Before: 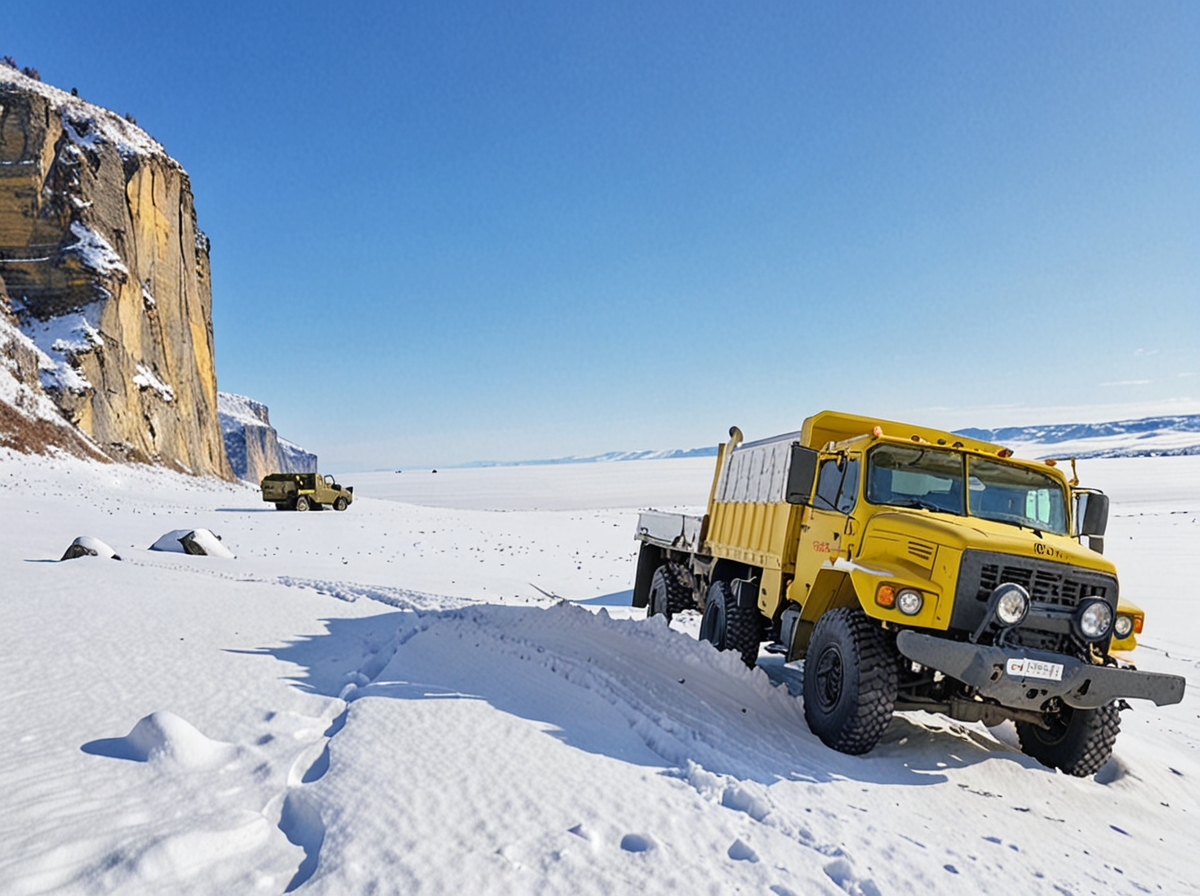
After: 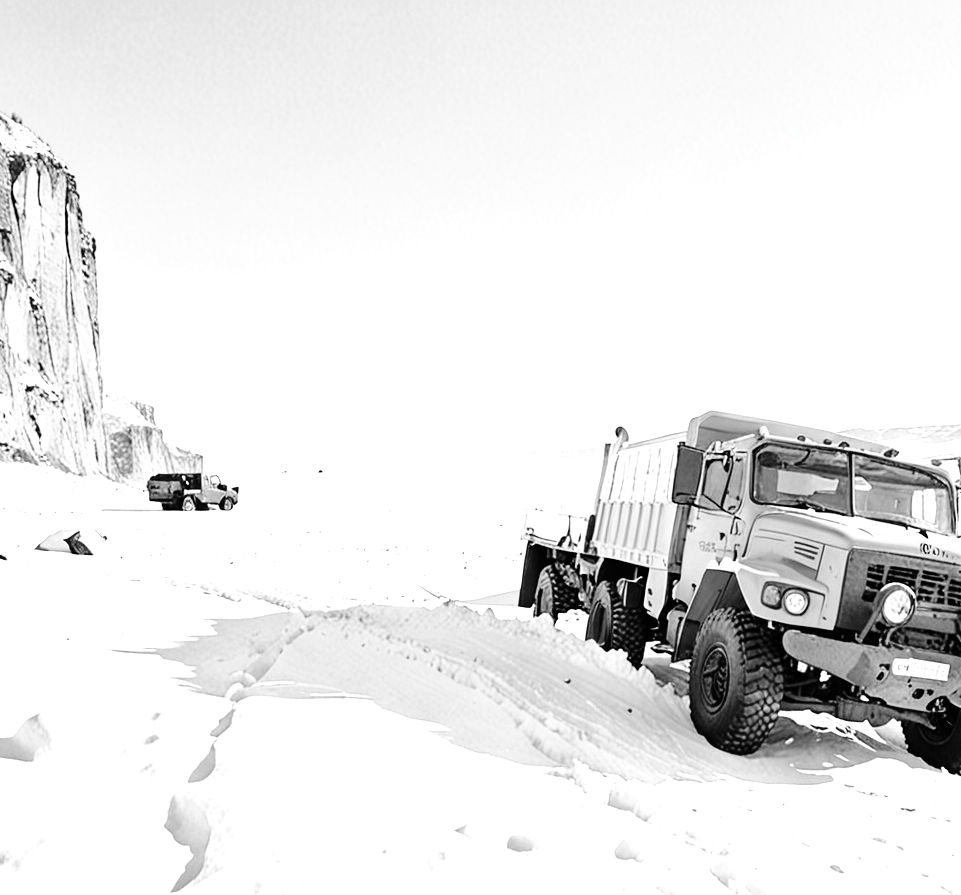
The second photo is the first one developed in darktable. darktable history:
crop and rotate: left 9.561%, right 10.293%
color calibration: output gray [0.21, 0.42, 0.37, 0], illuminant custom, x 0.39, y 0.387, temperature 3838.42 K
tone curve: curves: ch0 [(0, 0) (0.003, 0.003) (0.011, 0.005) (0.025, 0.008) (0.044, 0.012) (0.069, 0.02) (0.1, 0.031) (0.136, 0.047) (0.177, 0.088) (0.224, 0.141) (0.277, 0.222) (0.335, 0.32) (0.399, 0.422) (0.468, 0.523) (0.543, 0.623) (0.623, 0.716) (0.709, 0.796) (0.801, 0.878) (0.898, 0.957) (1, 1)], preserve colors none
exposure: black level correction 0.001, exposure 1.119 EV, compensate highlight preservation false
